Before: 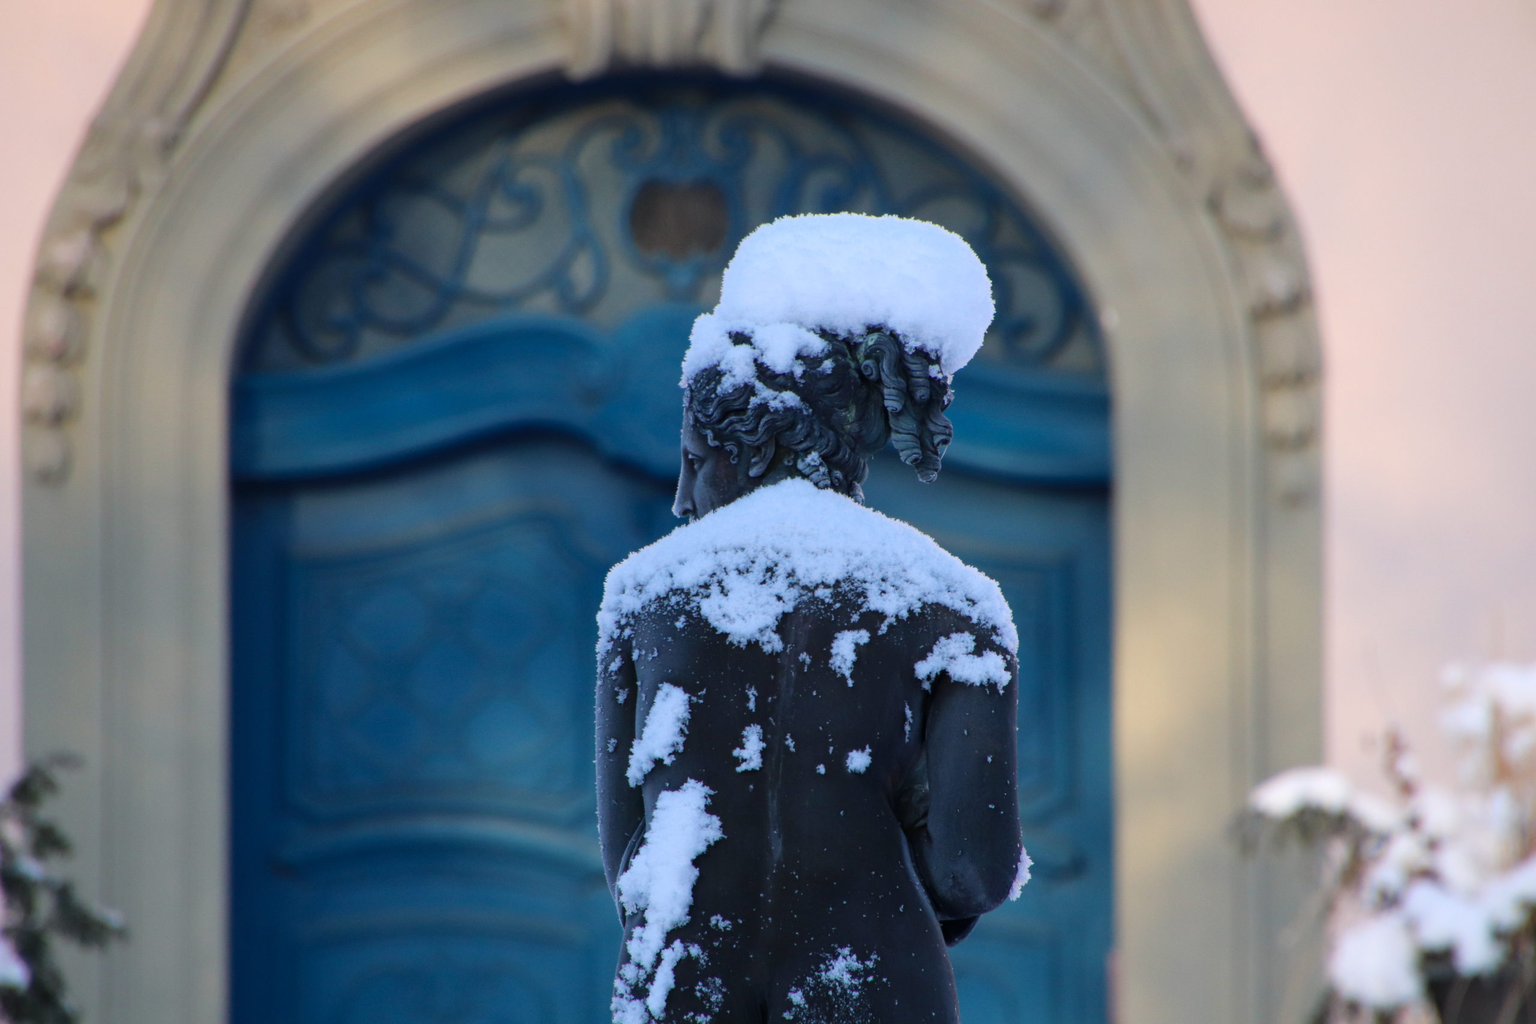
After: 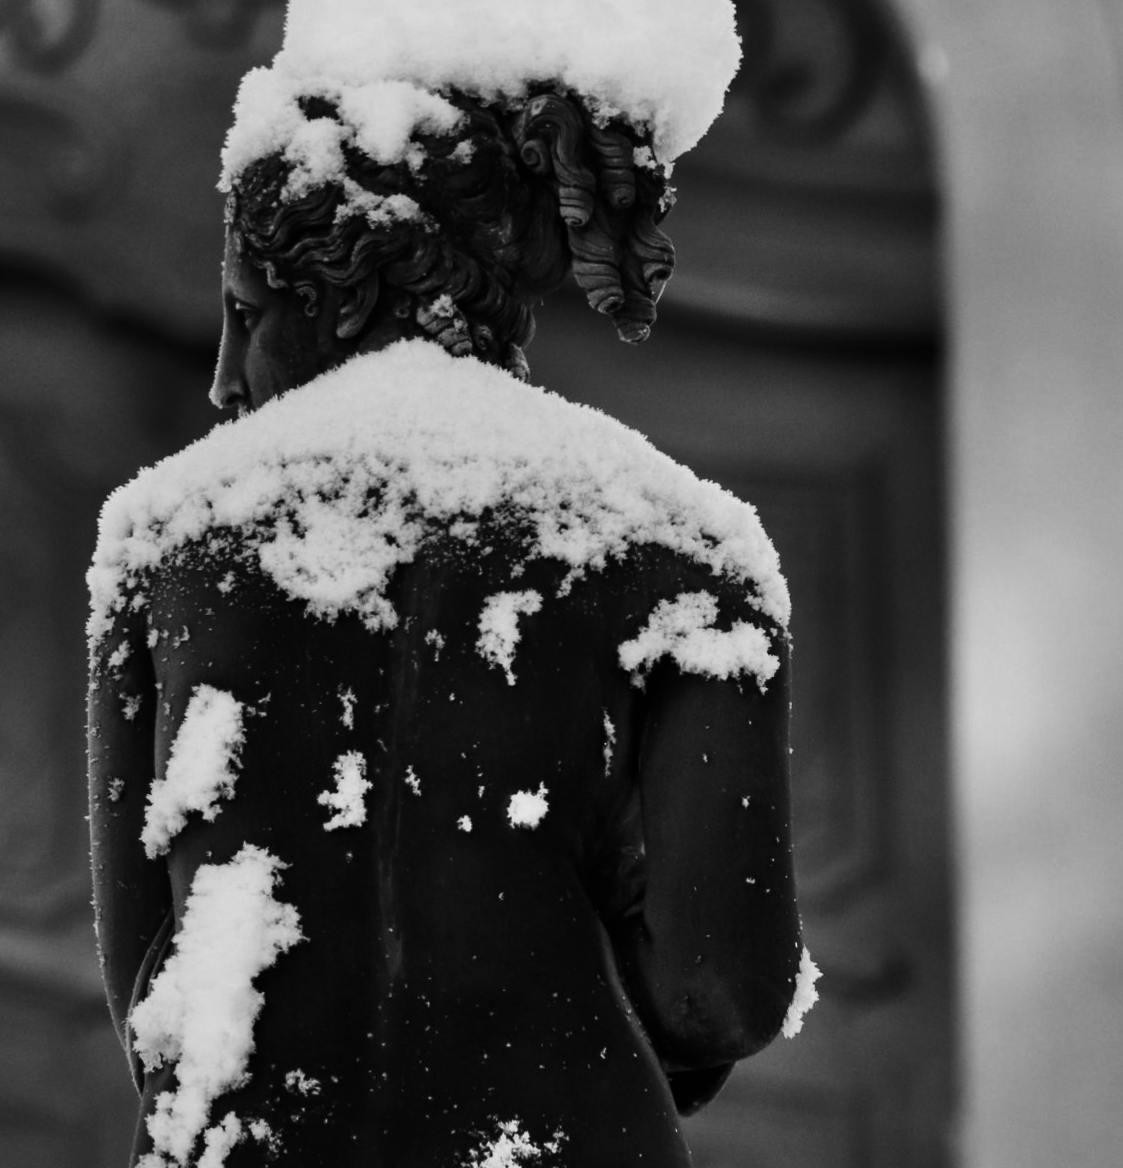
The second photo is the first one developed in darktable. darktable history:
monochrome: on, module defaults
shadows and highlights: shadows color adjustment 97.66%, soften with gaussian
crop: left 35.432%, top 26.233%, right 20.145%, bottom 3.432%
velvia: on, module defaults
rotate and perspective: rotation -1°, crop left 0.011, crop right 0.989, crop top 0.025, crop bottom 0.975
contrast brightness saturation: contrast 0.22, brightness -0.19, saturation 0.24
